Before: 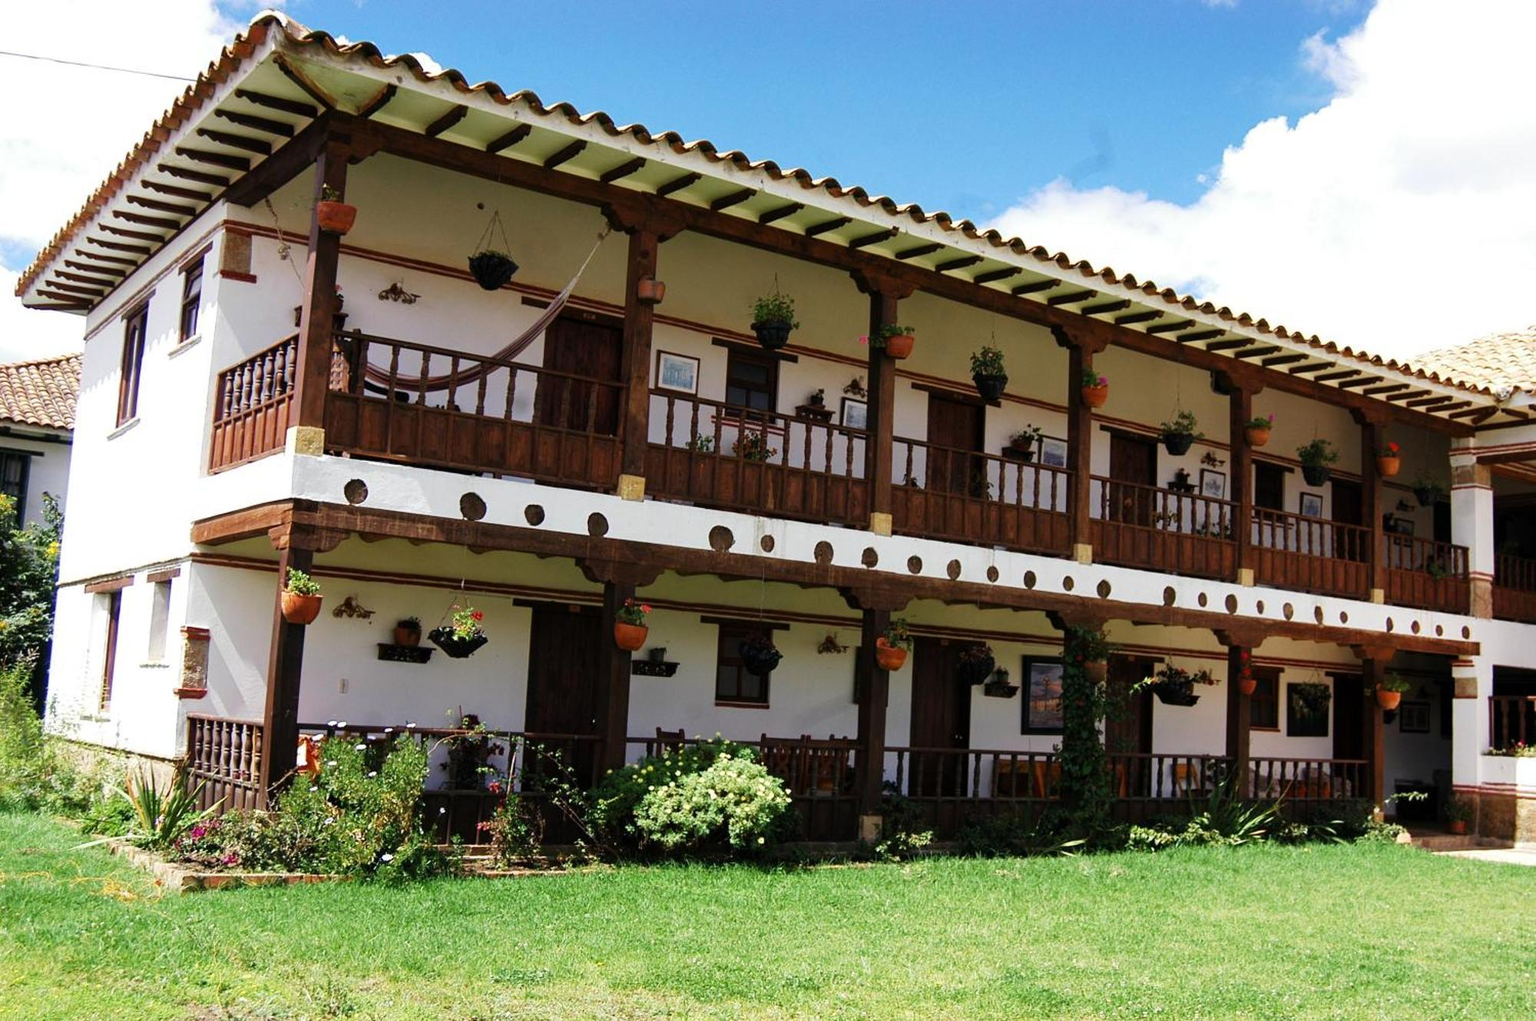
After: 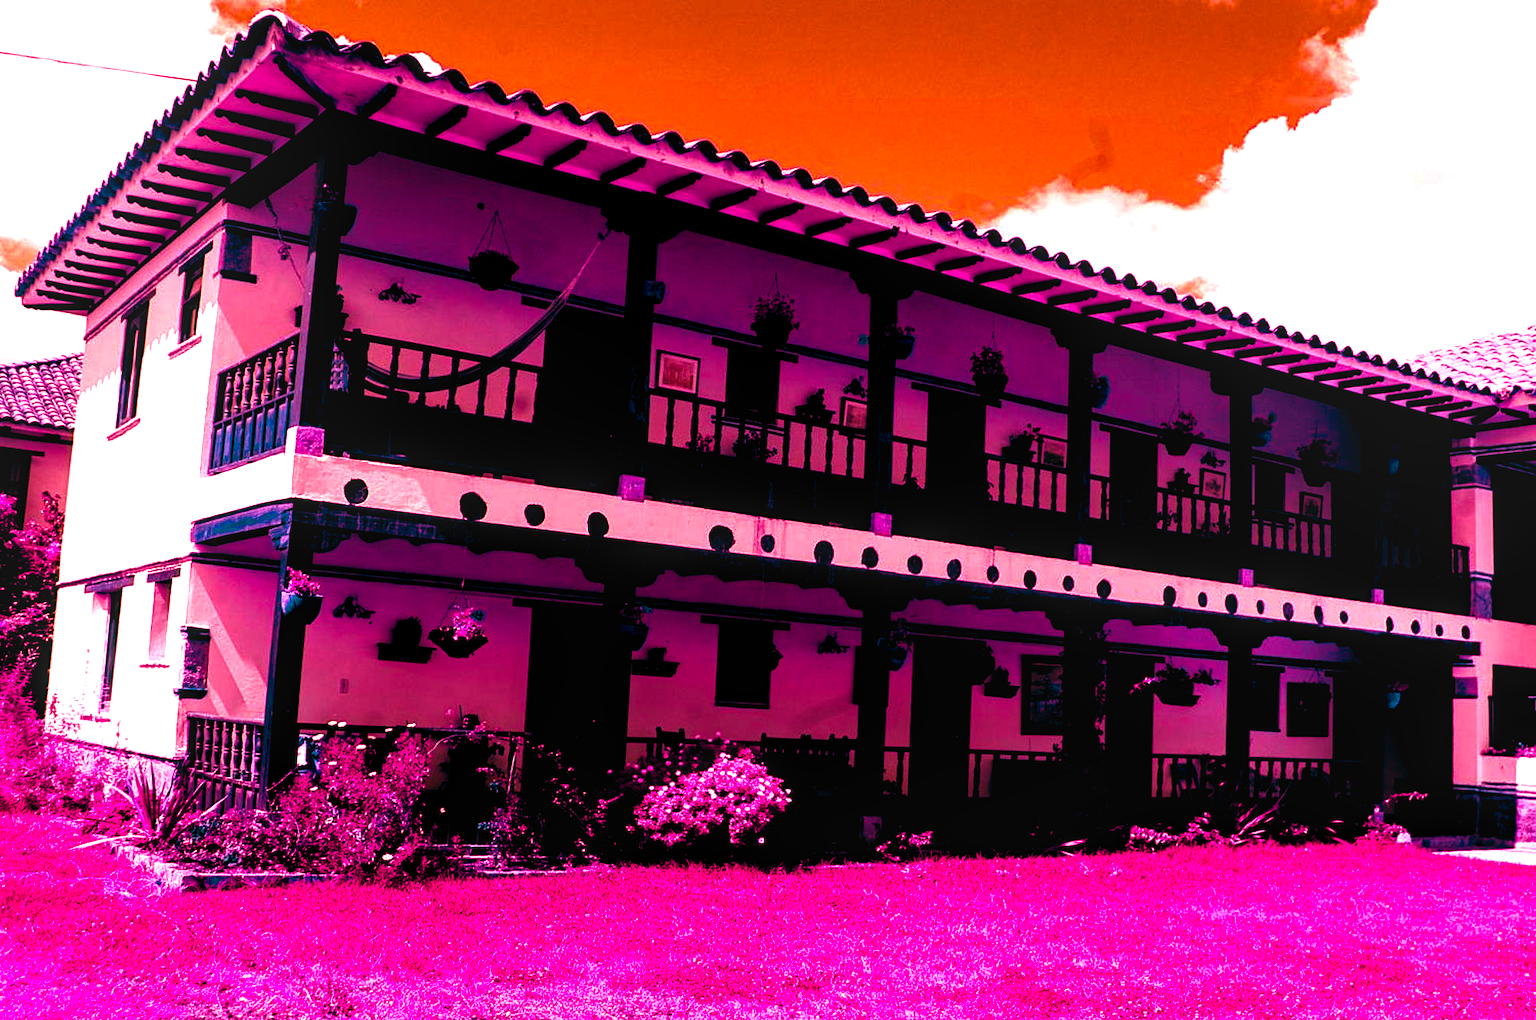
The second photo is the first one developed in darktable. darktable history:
color balance rgb: shadows lift › luminance -18.76%, shadows lift › chroma 35.44%, power › luminance -3.76%, power › hue 142.17°, highlights gain › chroma 7.5%, highlights gain › hue 184.75°, global offset › luminance -0.52%, global offset › chroma 0.91%, global offset › hue 173.36°, shadows fall-off 300%, white fulcrum 2 EV, highlights fall-off 300%, linear chroma grading › shadows 17.19%, linear chroma grading › highlights 61.12%, linear chroma grading › global chroma 50%, hue shift -150.52°, perceptual brilliance grading › global brilliance 12%, mask middle-gray fulcrum 100%, contrast gray fulcrum 38.43%, contrast 35.15%, saturation formula JzAzBz (2021)
local contrast: on, module defaults
